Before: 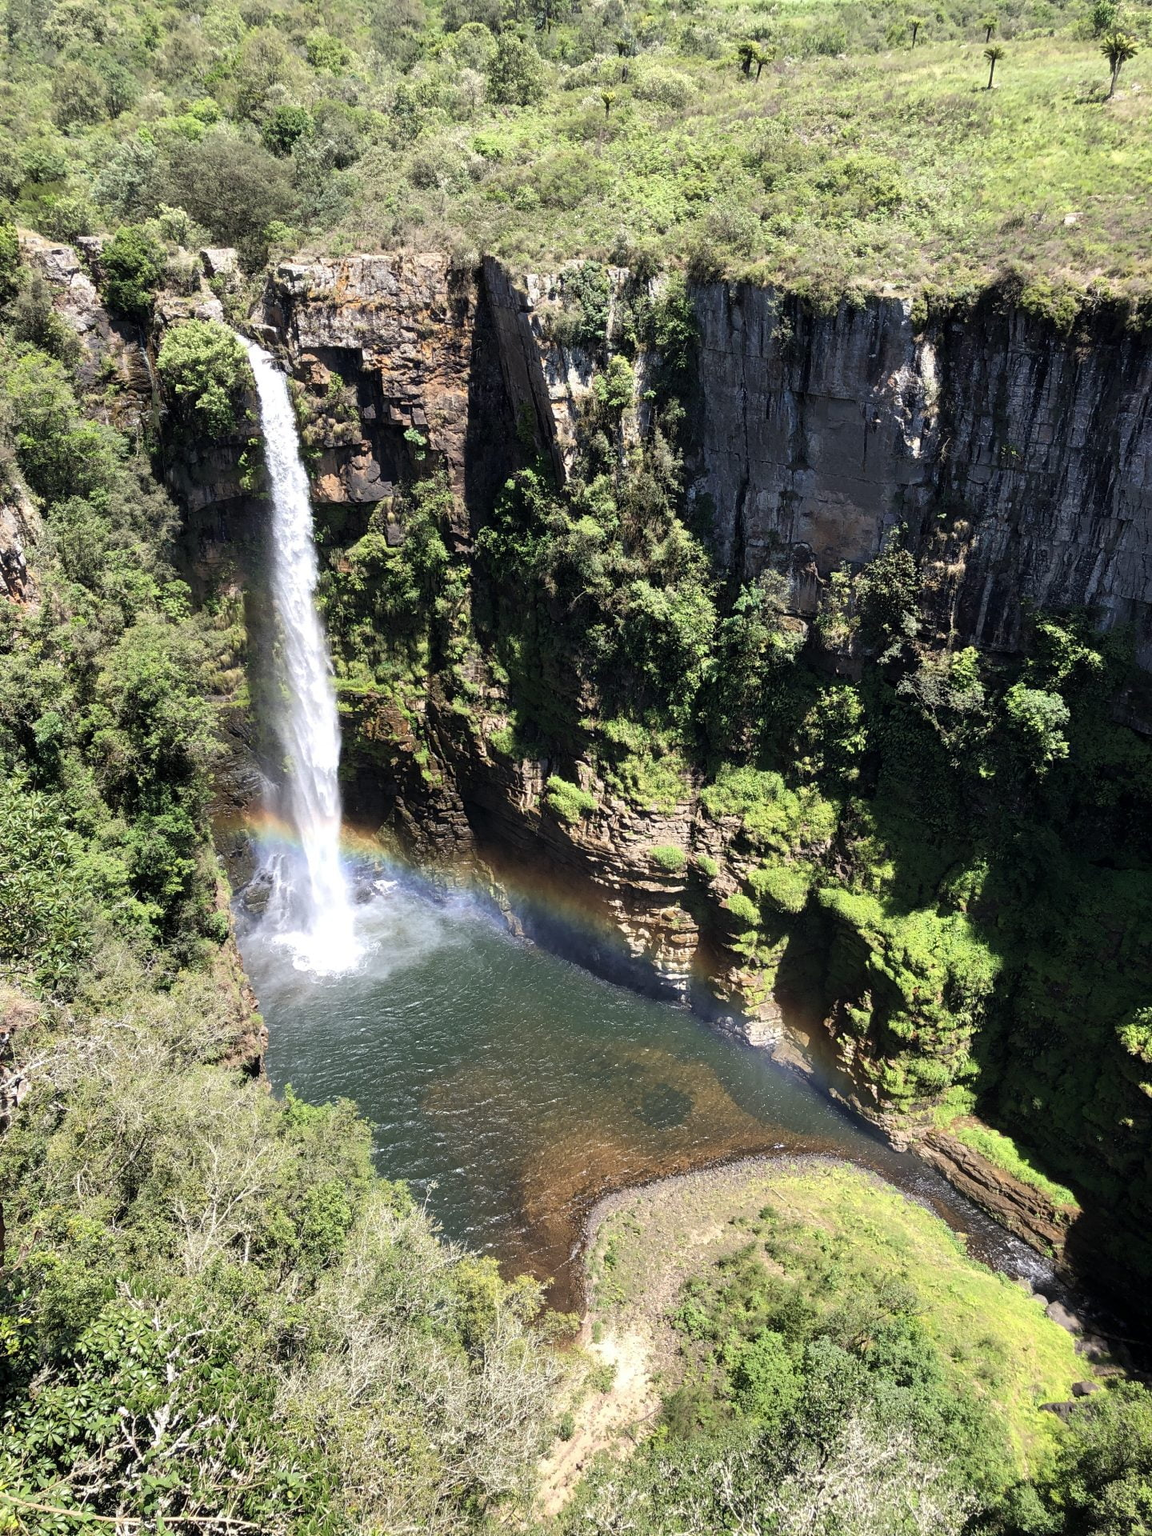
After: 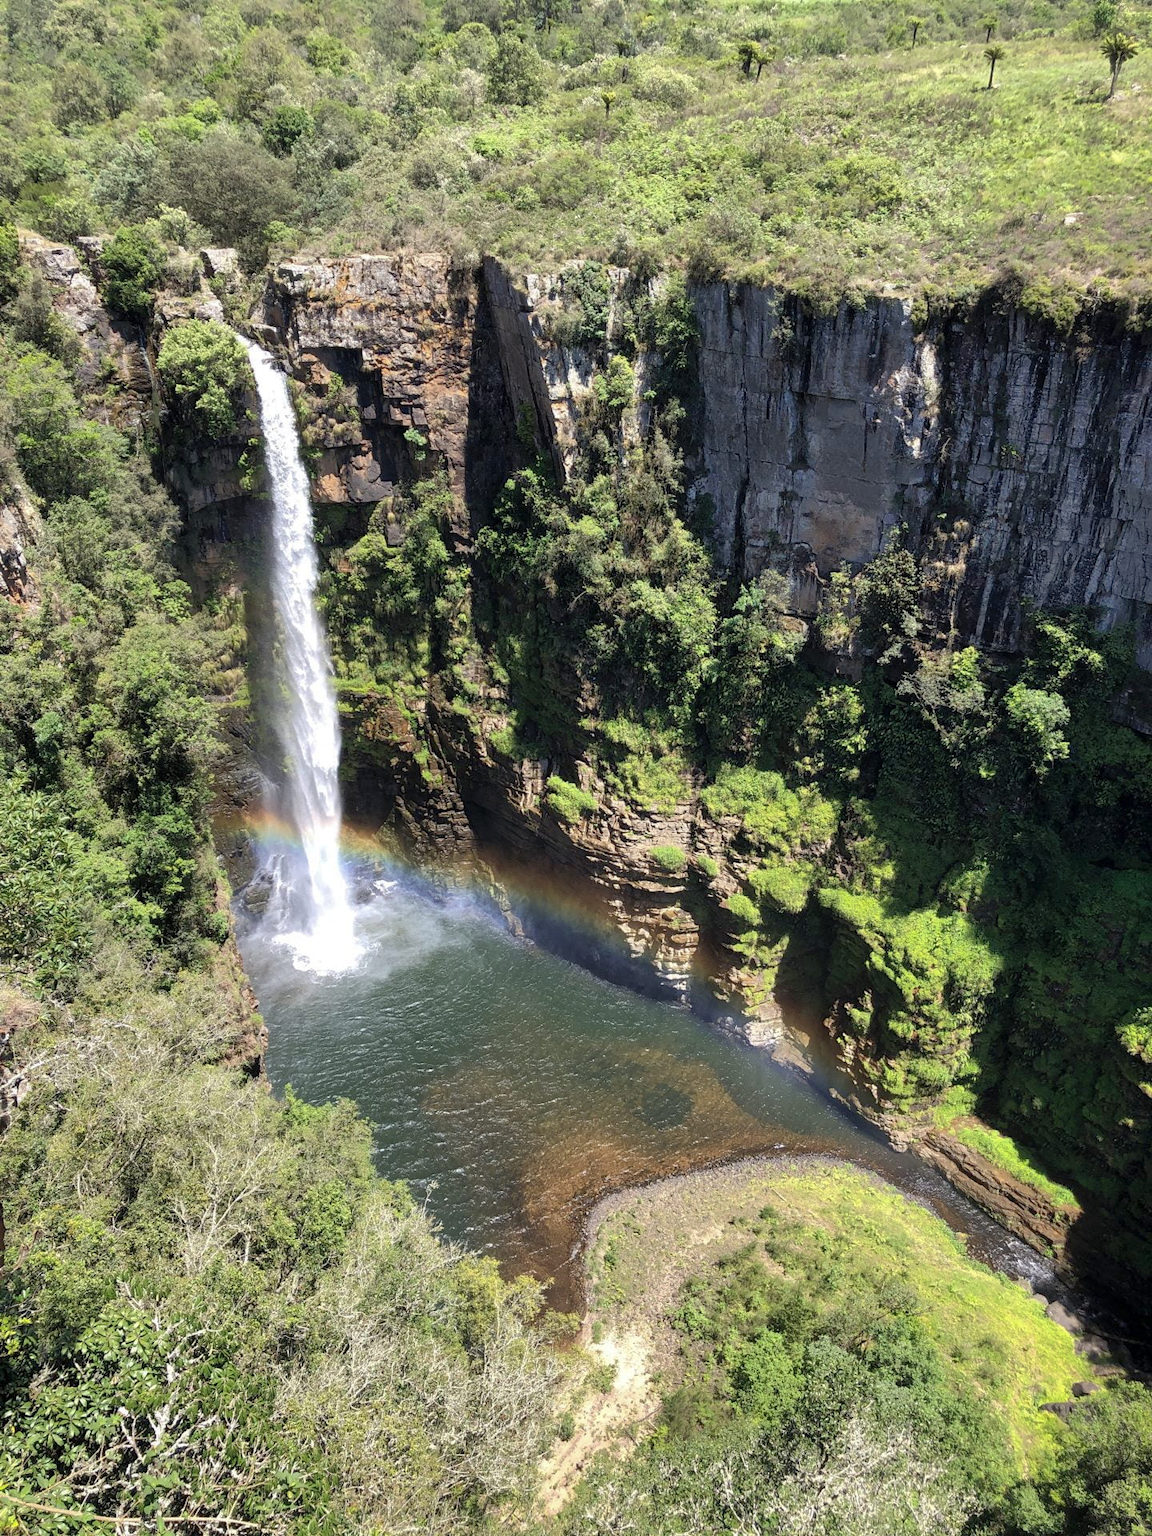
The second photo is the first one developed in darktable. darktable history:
shadows and highlights: on, module defaults
rotate and perspective: automatic cropping original format, crop left 0, crop top 0
